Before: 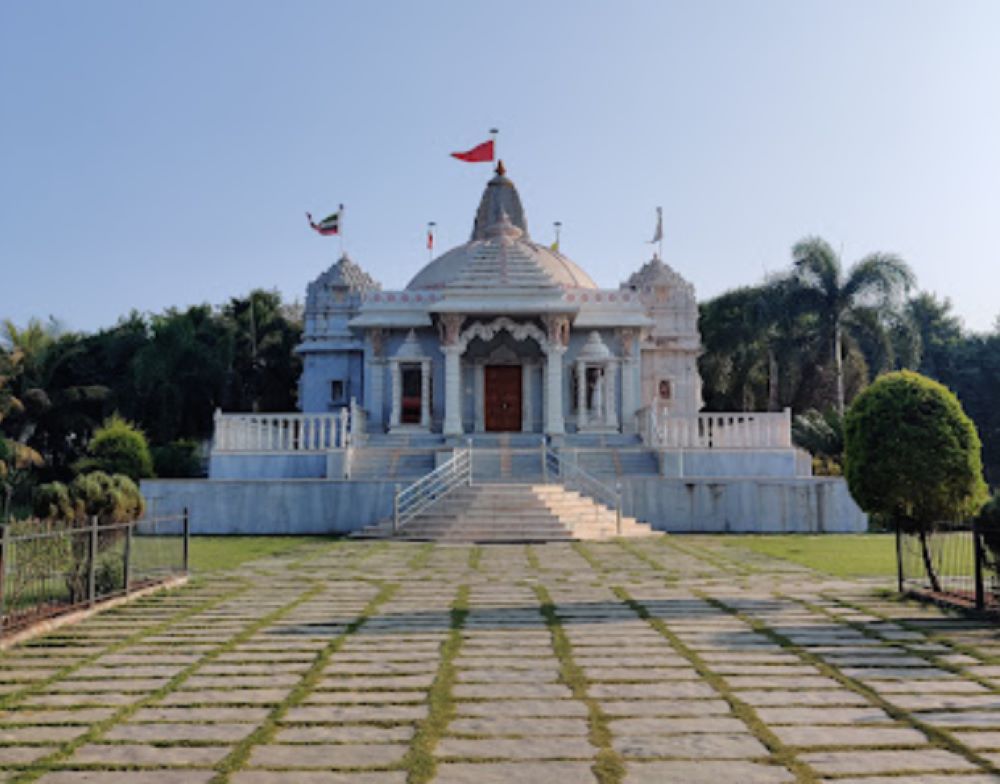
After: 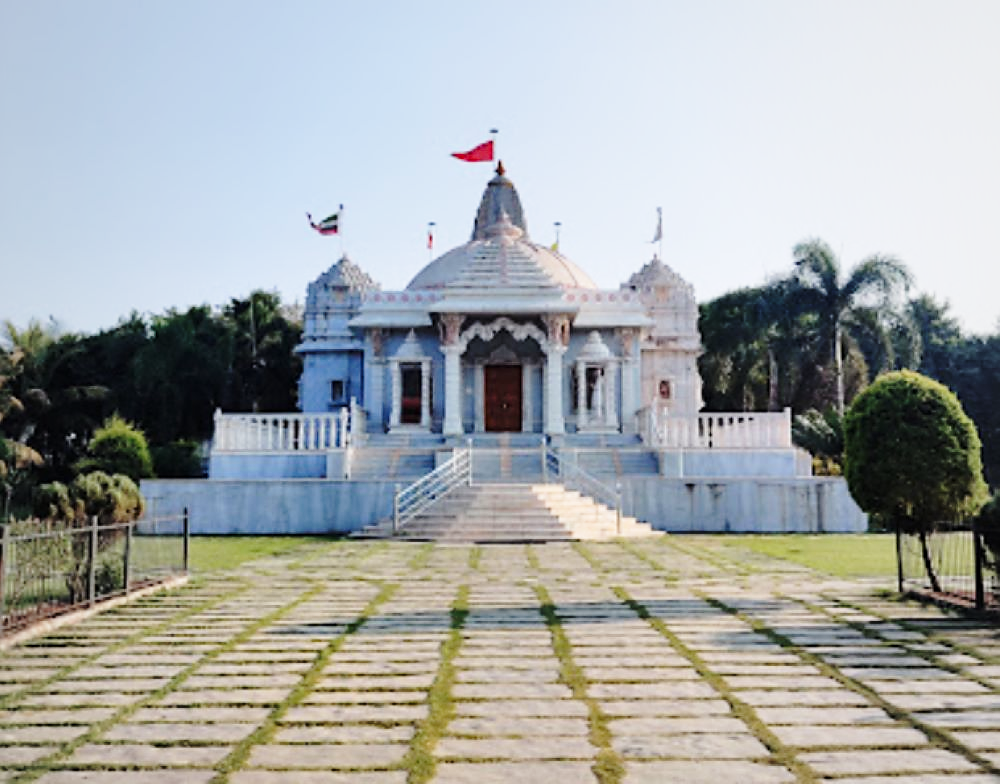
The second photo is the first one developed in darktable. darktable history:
vignetting: fall-off start 72.82%, fall-off radius 108.25%, brightness -0.148, width/height ratio 0.734
sharpen: radius 1.863, amount 0.404, threshold 1.358
base curve: curves: ch0 [(0, 0) (0.028, 0.03) (0.121, 0.232) (0.46, 0.748) (0.859, 0.968) (1, 1)], preserve colors none
